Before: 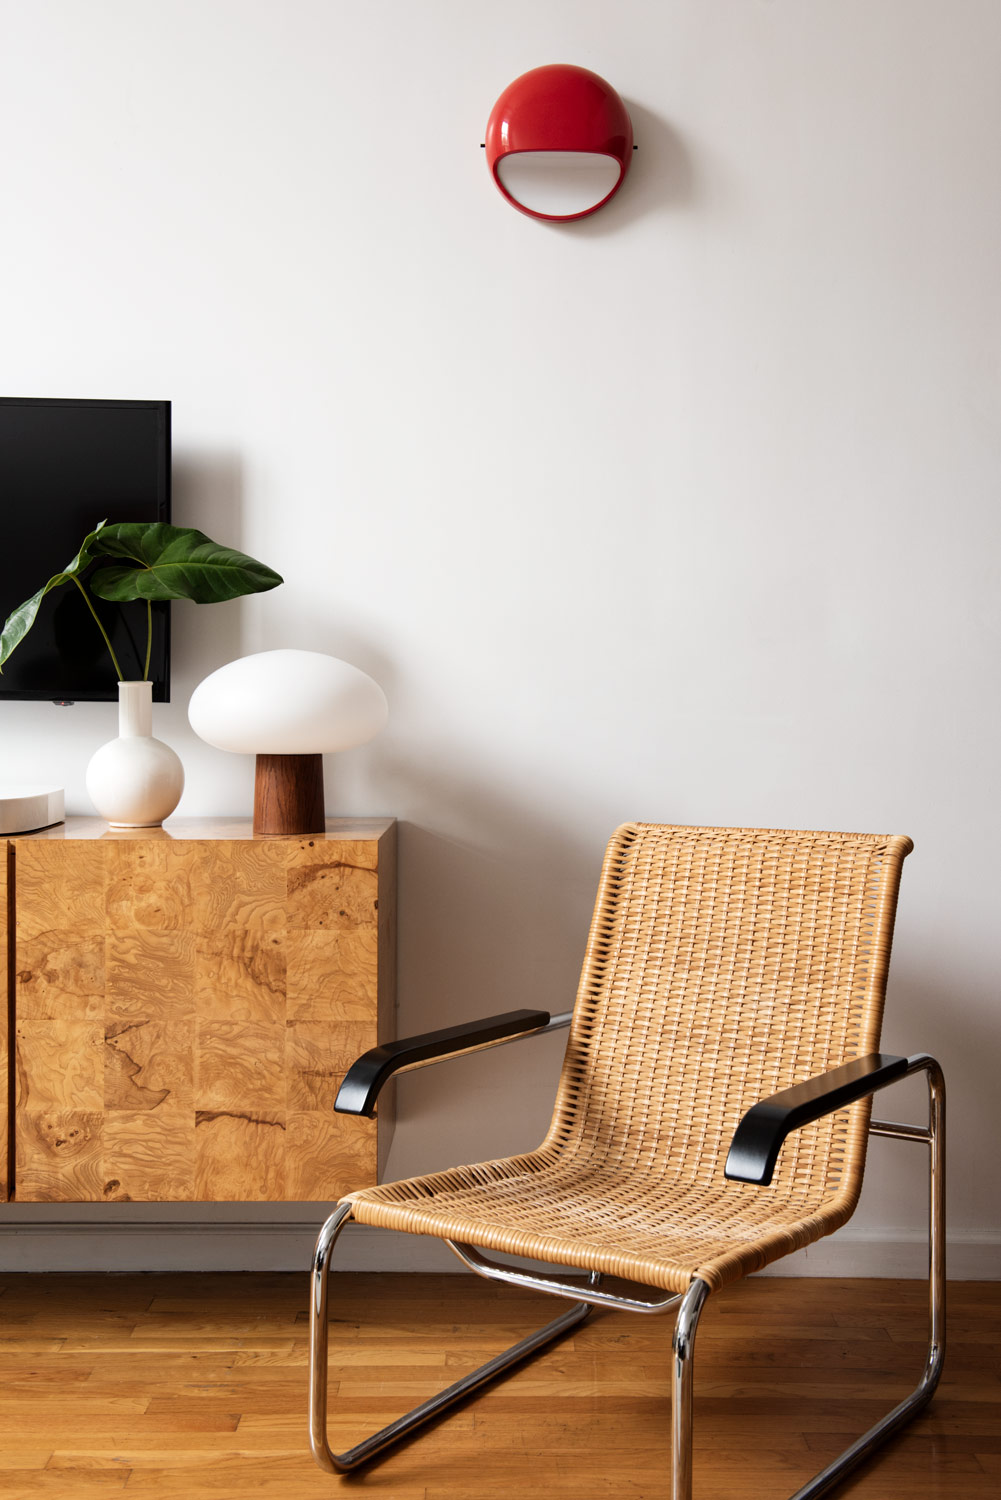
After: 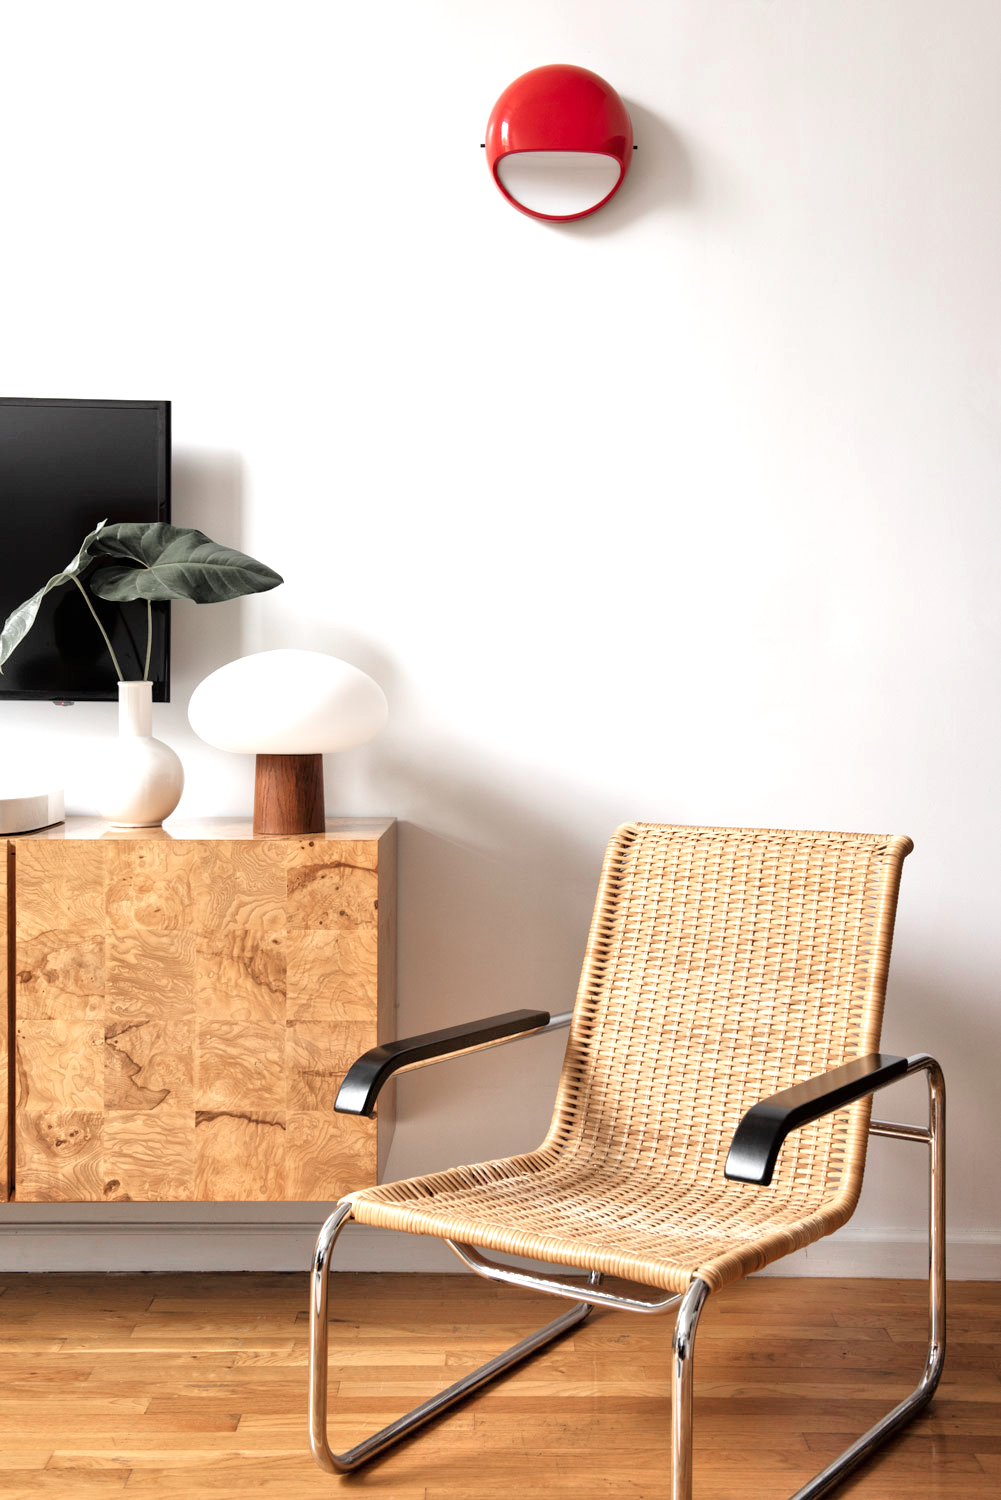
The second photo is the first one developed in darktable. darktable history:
exposure: black level correction 0, exposure 0.5 EV, compensate highlight preservation false
contrast brightness saturation: saturation -0.17
tone equalizer: -7 EV 0.15 EV, -6 EV 0.6 EV, -5 EV 1.15 EV, -4 EV 1.33 EV, -3 EV 1.15 EV, -2 EV 0.6 EV, -1 EV 0.15 EV, mask exposure compensation -0.5 EV
color zones: curves: ch1 [(0, 0.638) (0.193, 0.442) (0.286, 0.15) (0.429, 0.14) (0.571, 0.142) (0.714, 0.154) (0.857, 0.175) (1, 0.638)]
